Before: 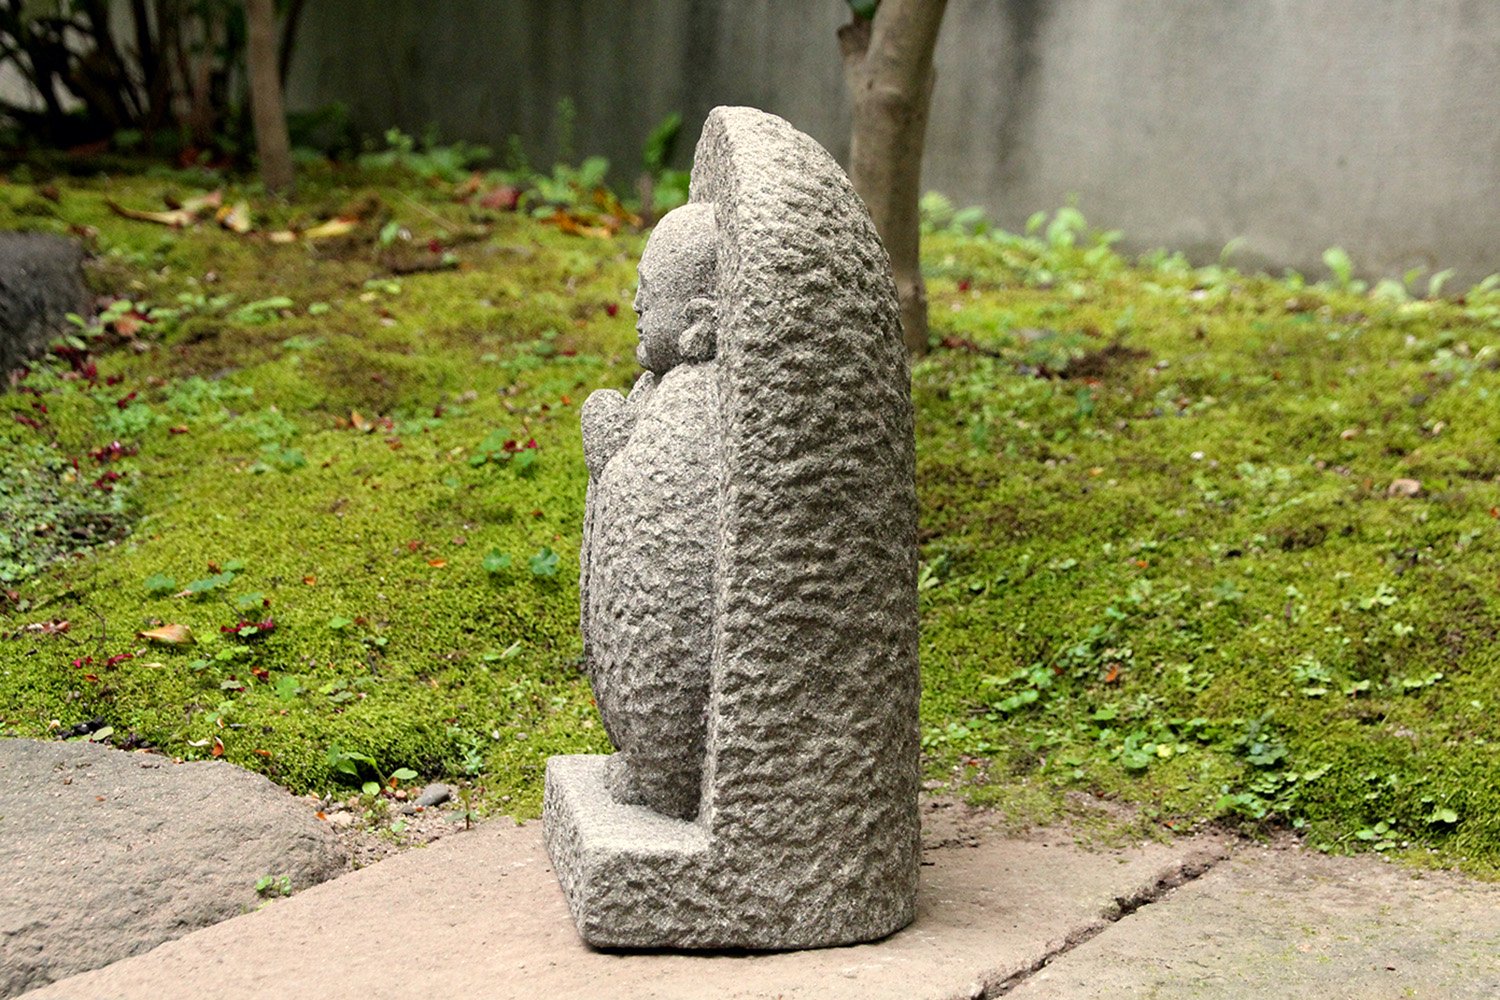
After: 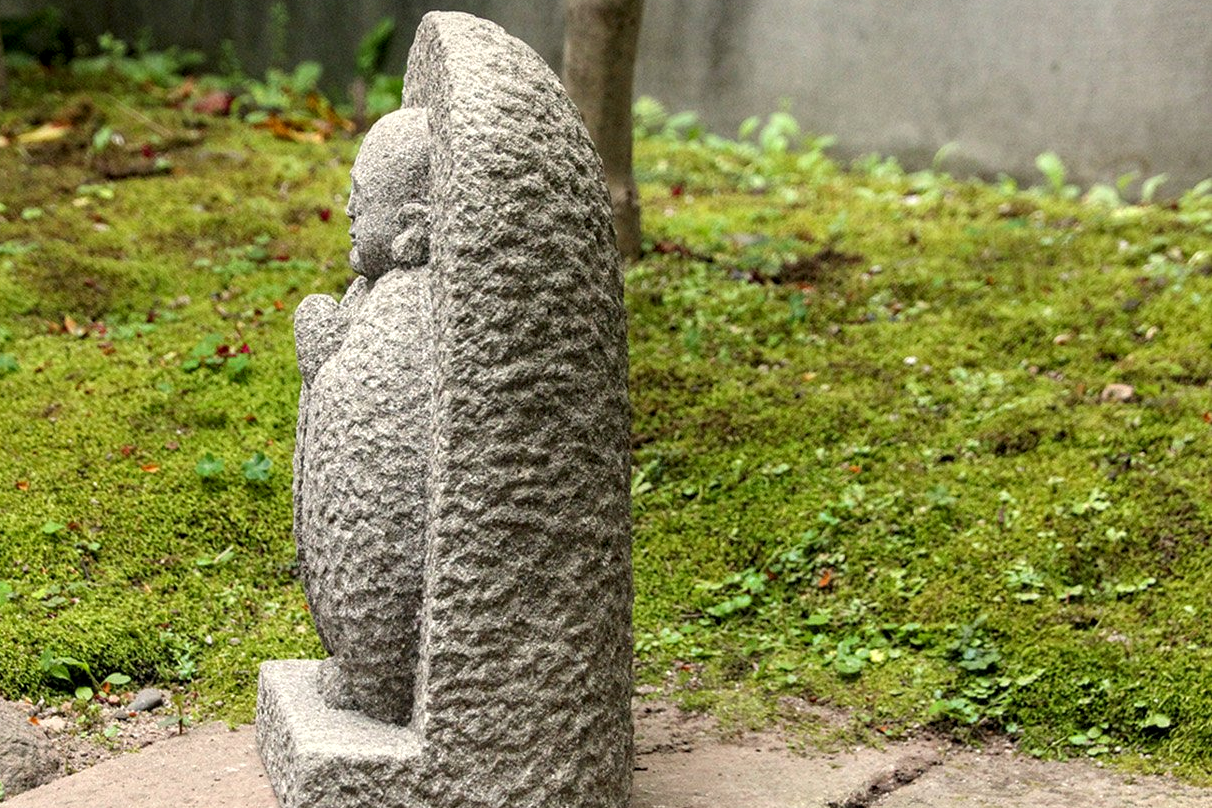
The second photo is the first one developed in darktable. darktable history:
local contrast: on, module defaults
crop: left 19.159%, top 9.58%, bottom 9.58%
